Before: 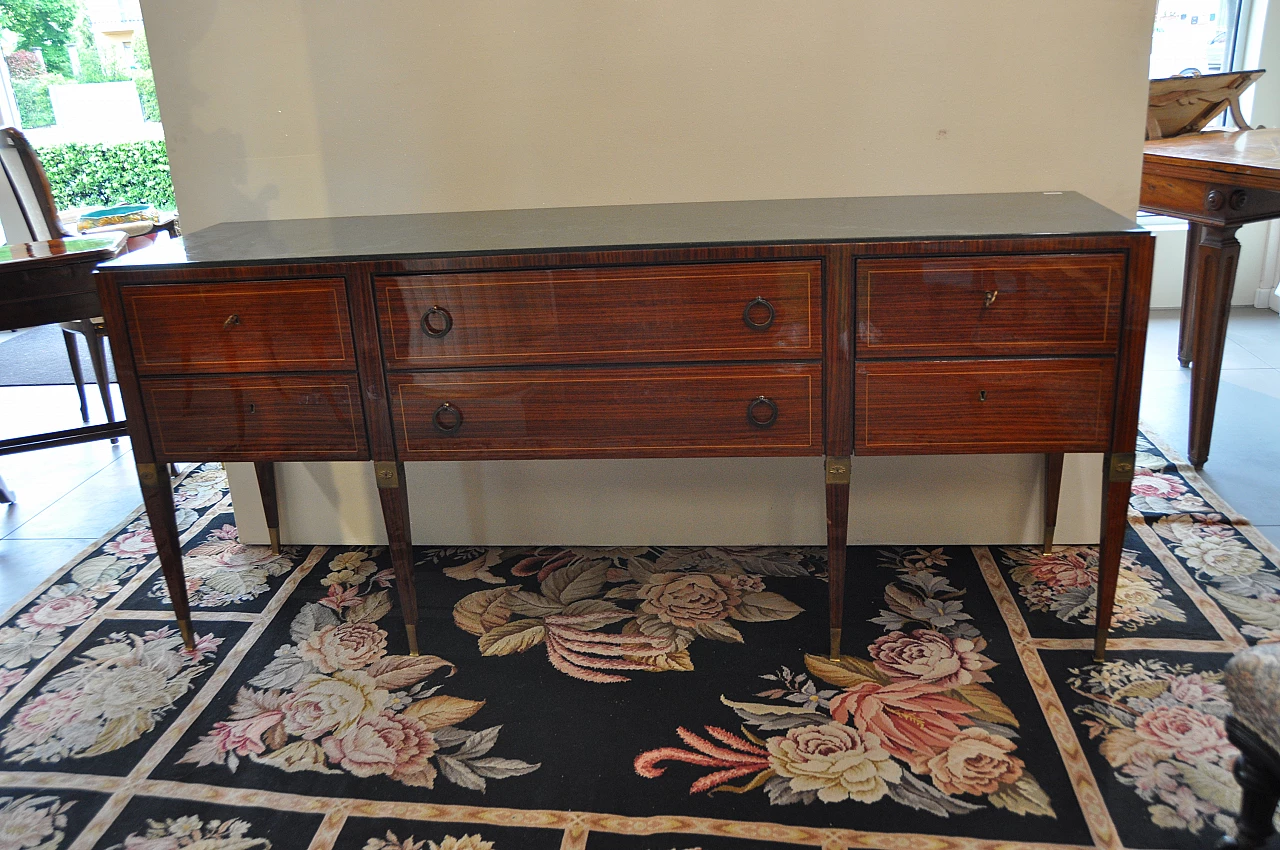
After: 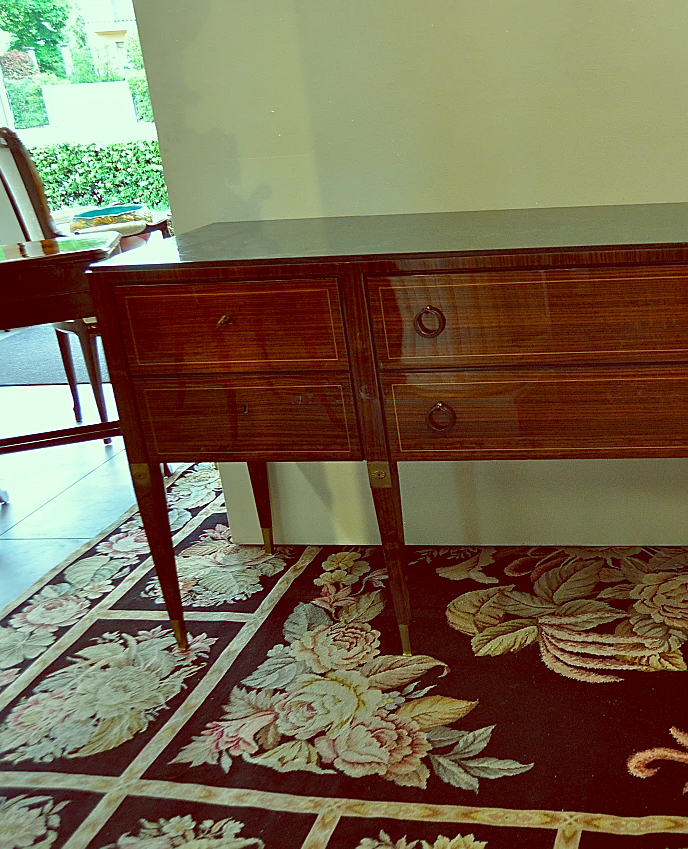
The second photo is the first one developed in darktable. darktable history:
sharpen: radius 1.864, amount 0.398, threshold 1.271
crop: left 0.587%, right 45.588%, bottom 0.086%
white balance: red 0.988, blue 1.017
color balance: lift [1, 1.015, 0.987, 0.985], gamma [1, 0.959, 1.042, 0.958], gain [0.927, 0.938, 1.072, 0.928], contrast 1.5%
